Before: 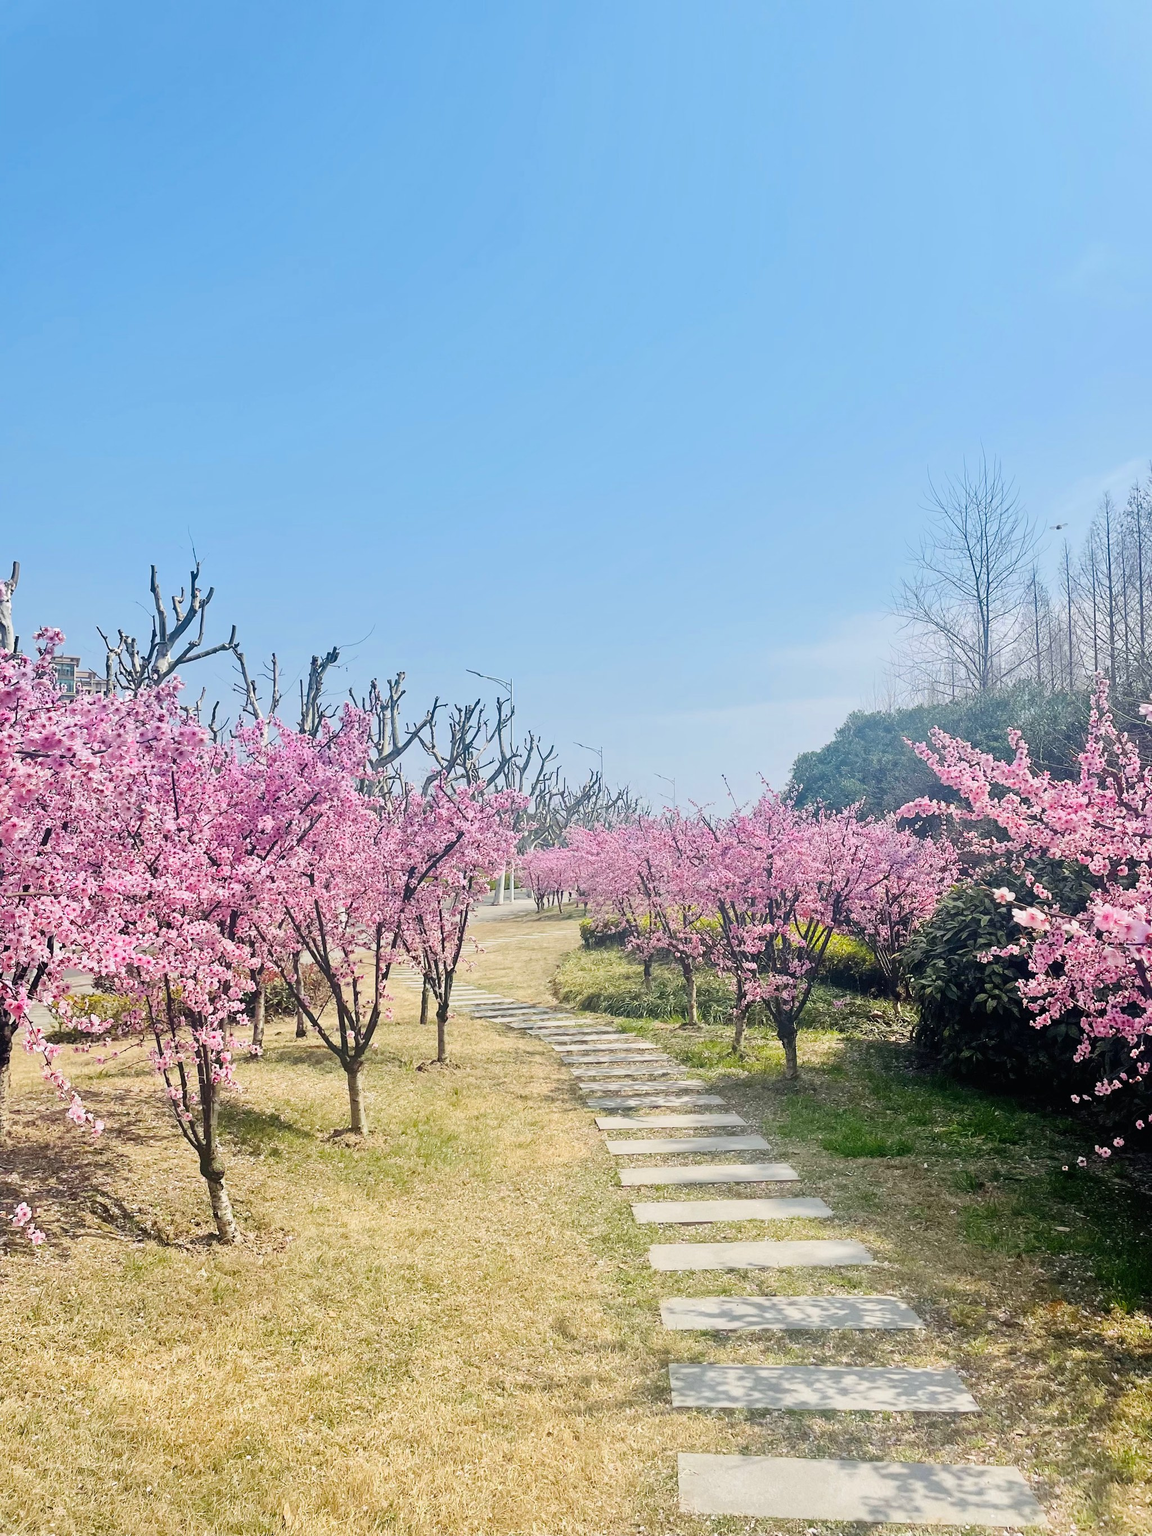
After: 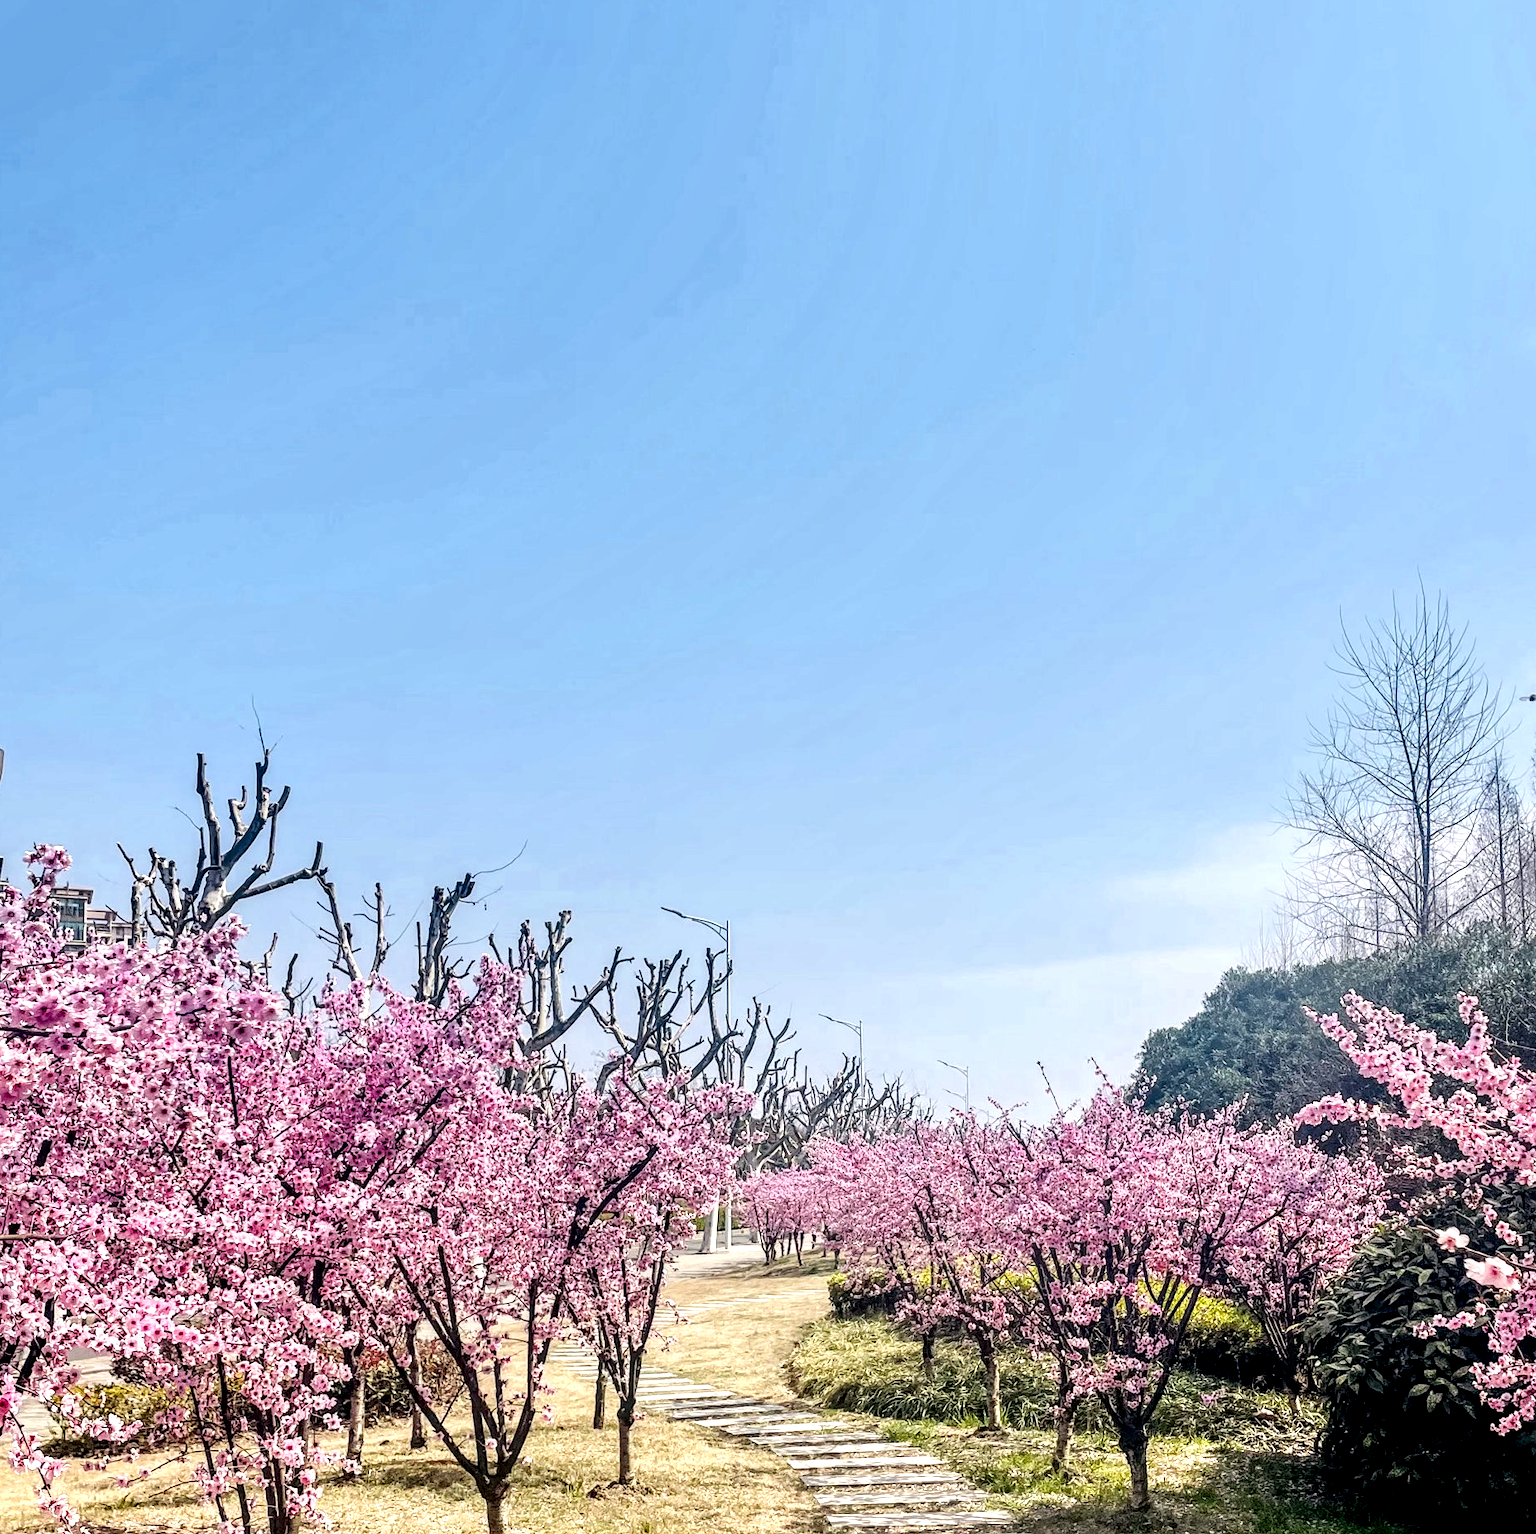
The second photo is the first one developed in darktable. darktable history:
color balance: lift [0.998, 0.998, 1.001, 1.002], gamma [0.995, 1.025, 0.992, 0.975], gain [0.995, 1.02, 0.997, 0.98]
crop: left 1.509%, top 3.452%, right 7.696%, bottom 28.452%
exposure: exposure 0.207 EV, compensate highlight preservation false
local contrast: detail 203%
